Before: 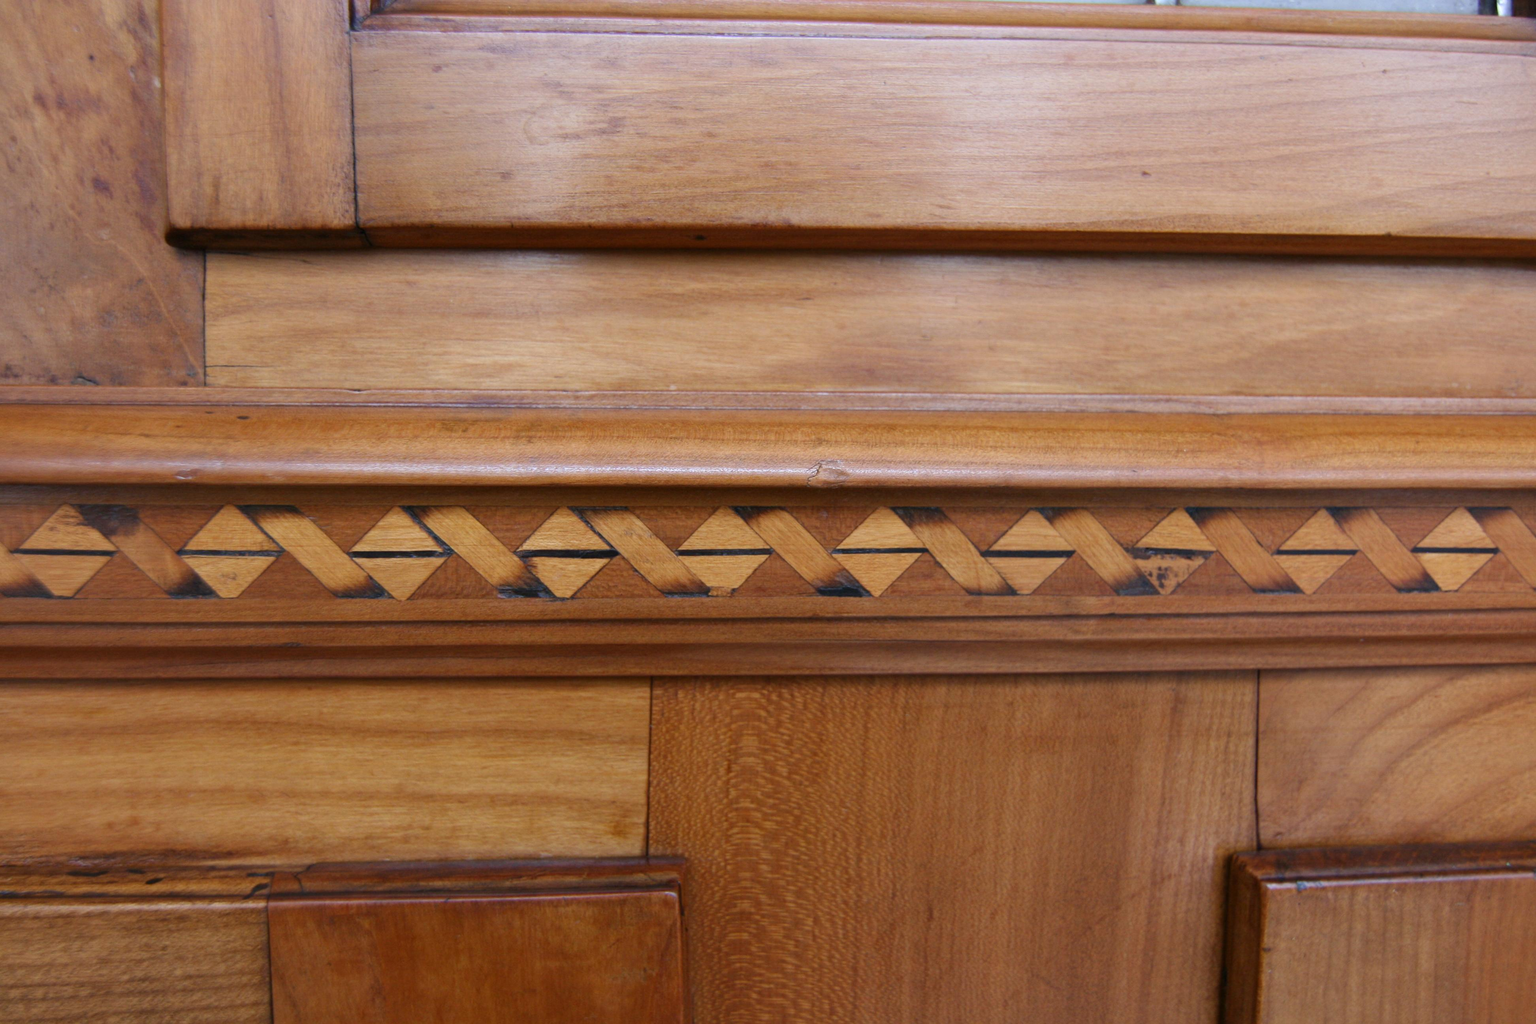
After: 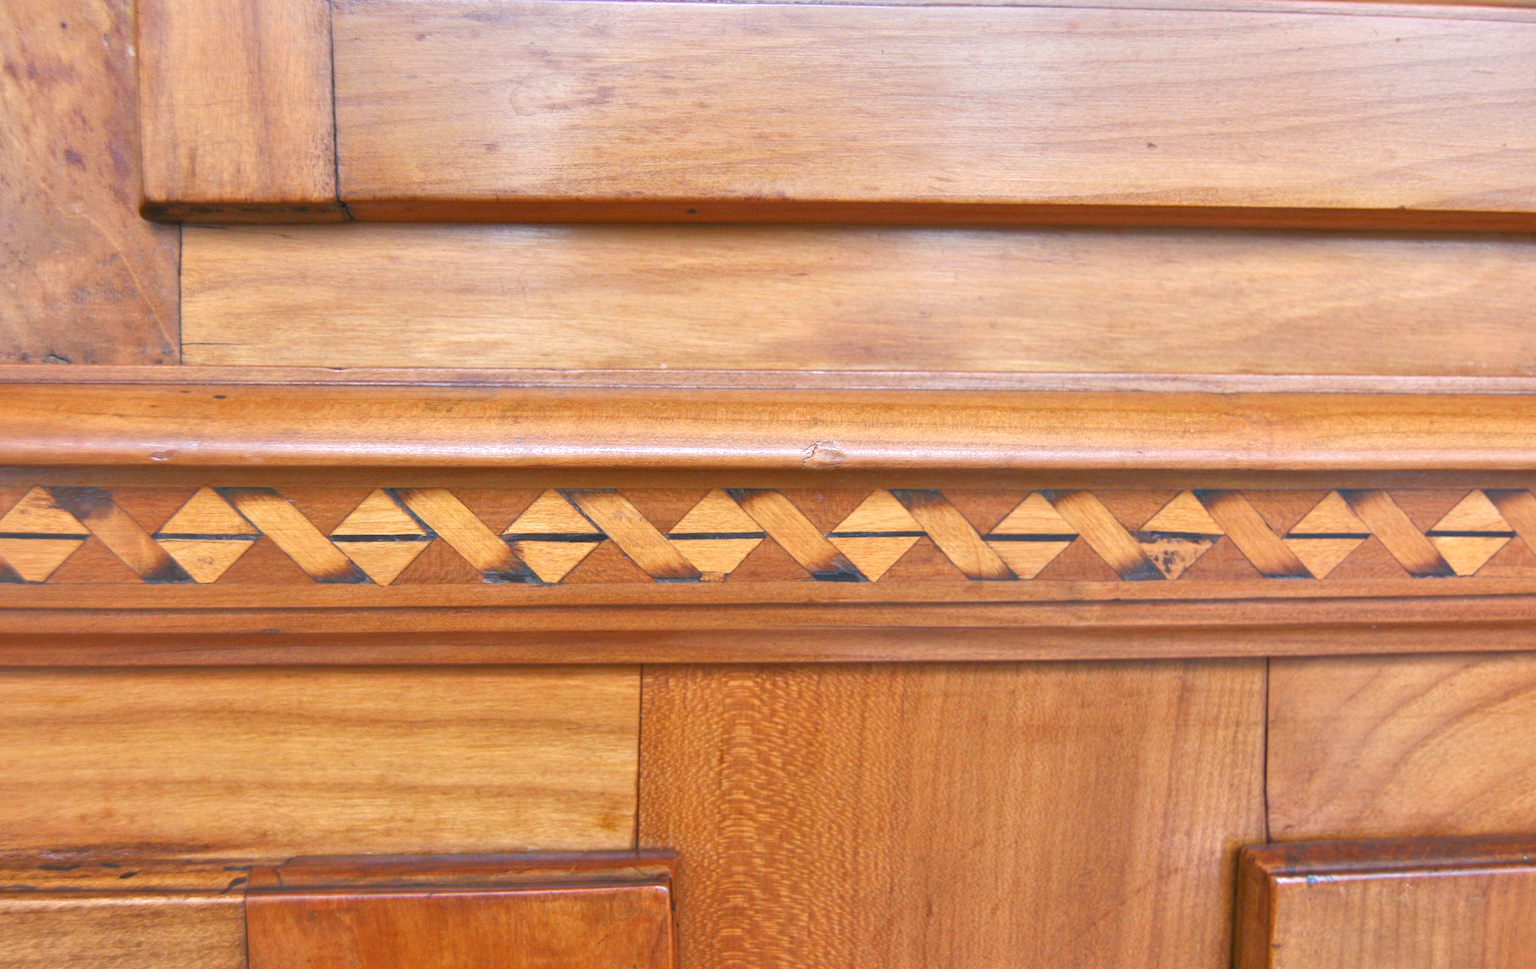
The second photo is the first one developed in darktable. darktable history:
tone equalizer: -8 EV 2 EV, -7 EV 2 EV, -6 EV 2 EV, -5 EV 2 EV, -4 EV 2 EV, -3 EV 1.5 EV, -2 EV 1 EV, -1 EV 0.5 EV
exposure: black level correction 0, exposure 0.3 EV, compensate highlight preservation false
crop: left 1.964%, top 3.251%, right 1.122%, bottom 4.933%
